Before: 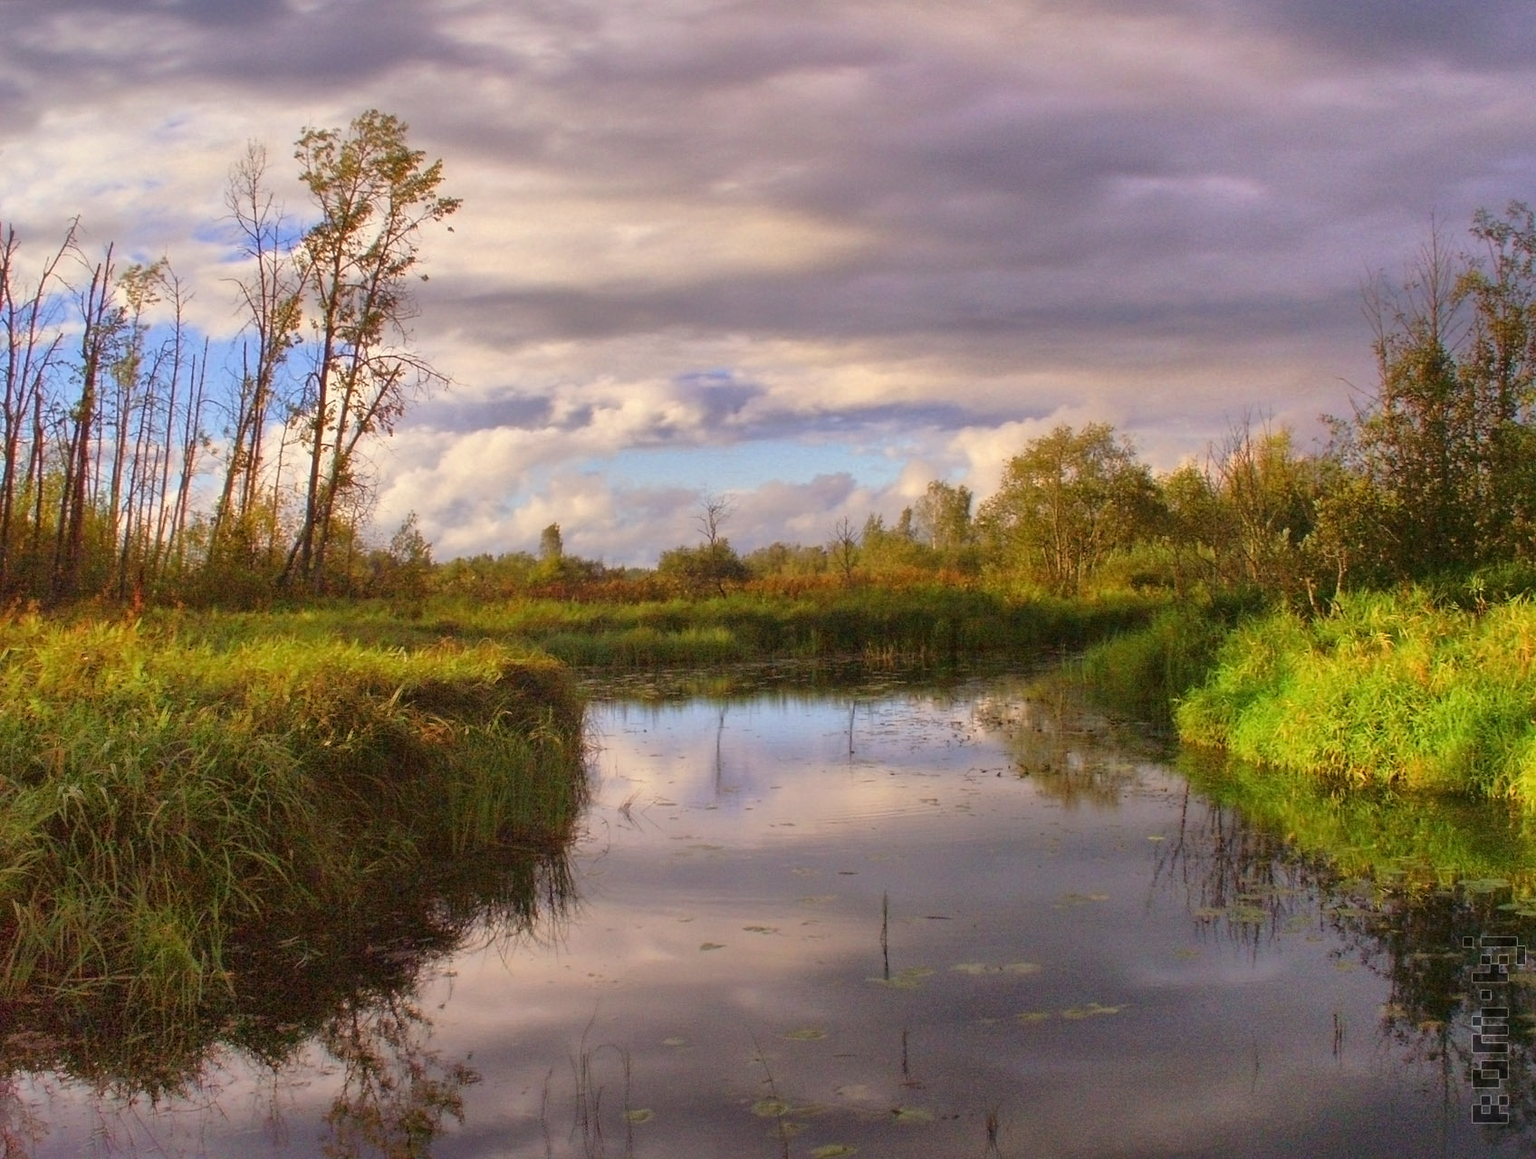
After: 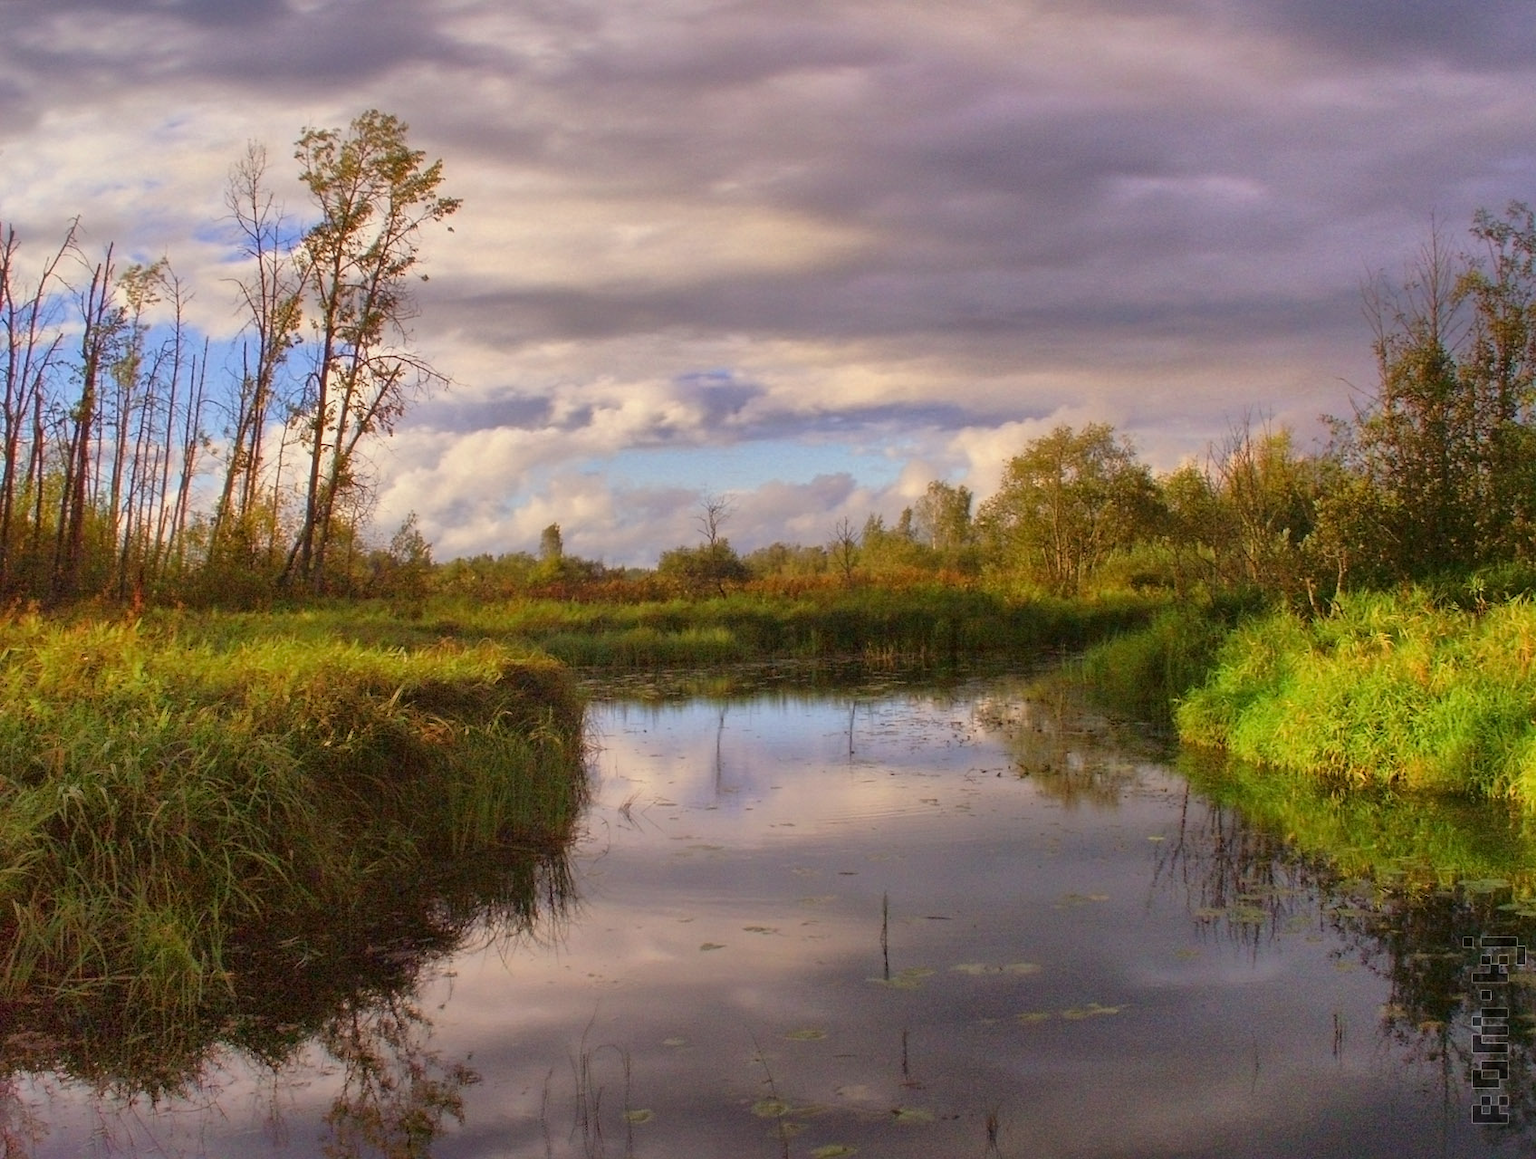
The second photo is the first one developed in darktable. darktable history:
exposure: black level correction 0.001, exposure -0.122 EV, compensate exposure bias true, compensate highlight preservation false
